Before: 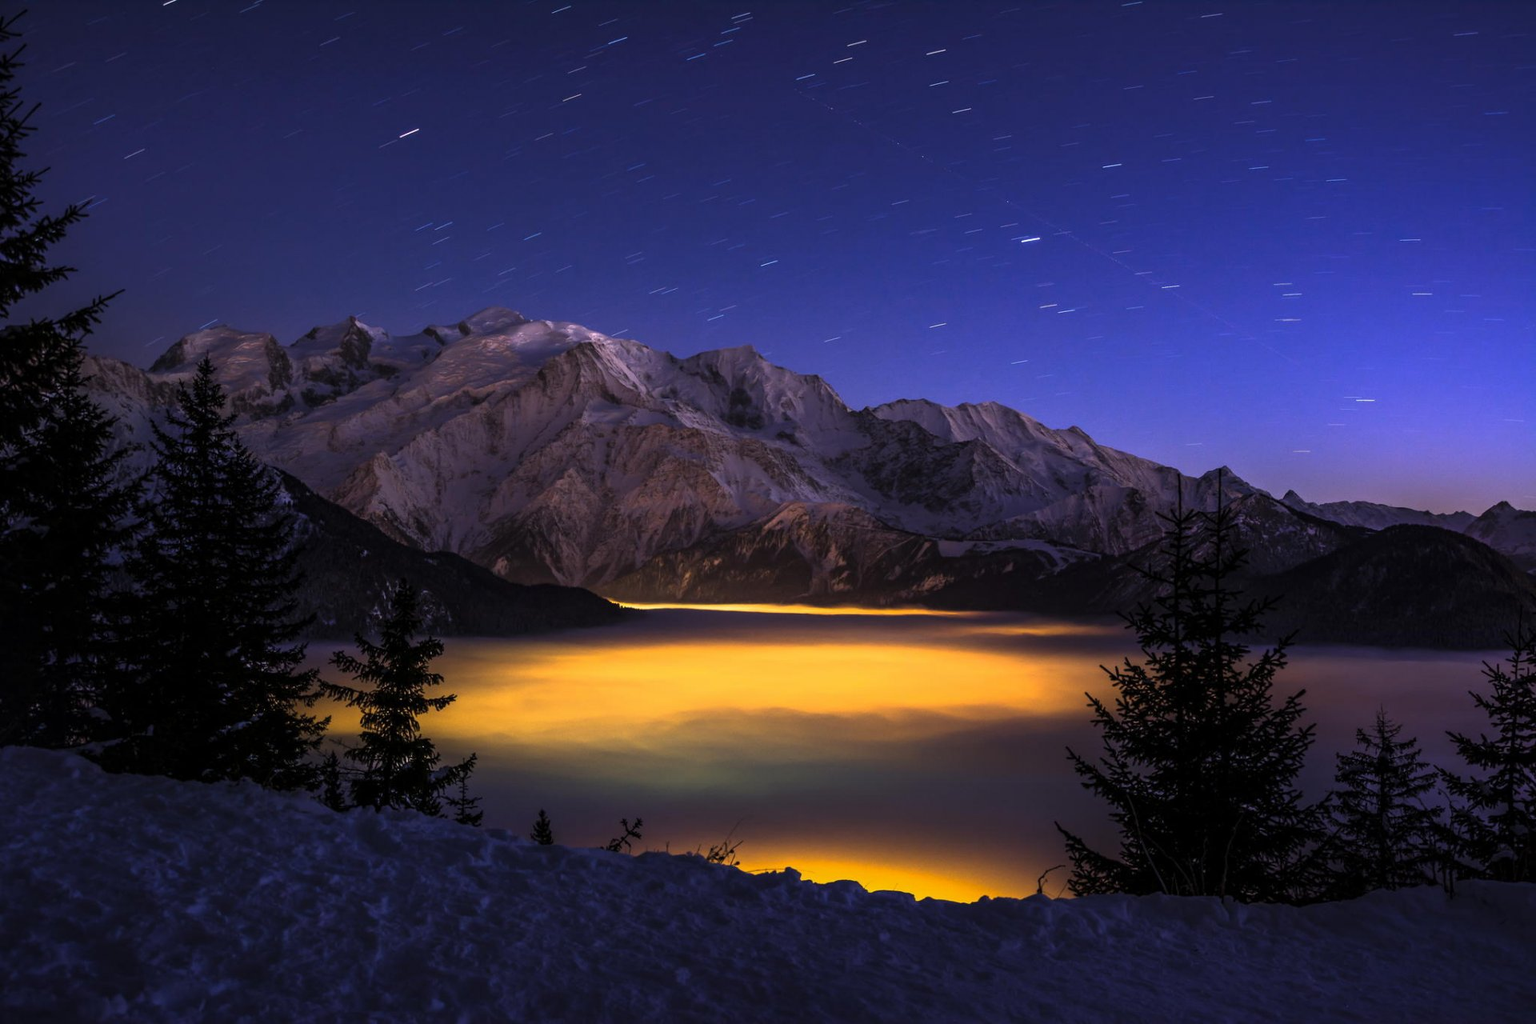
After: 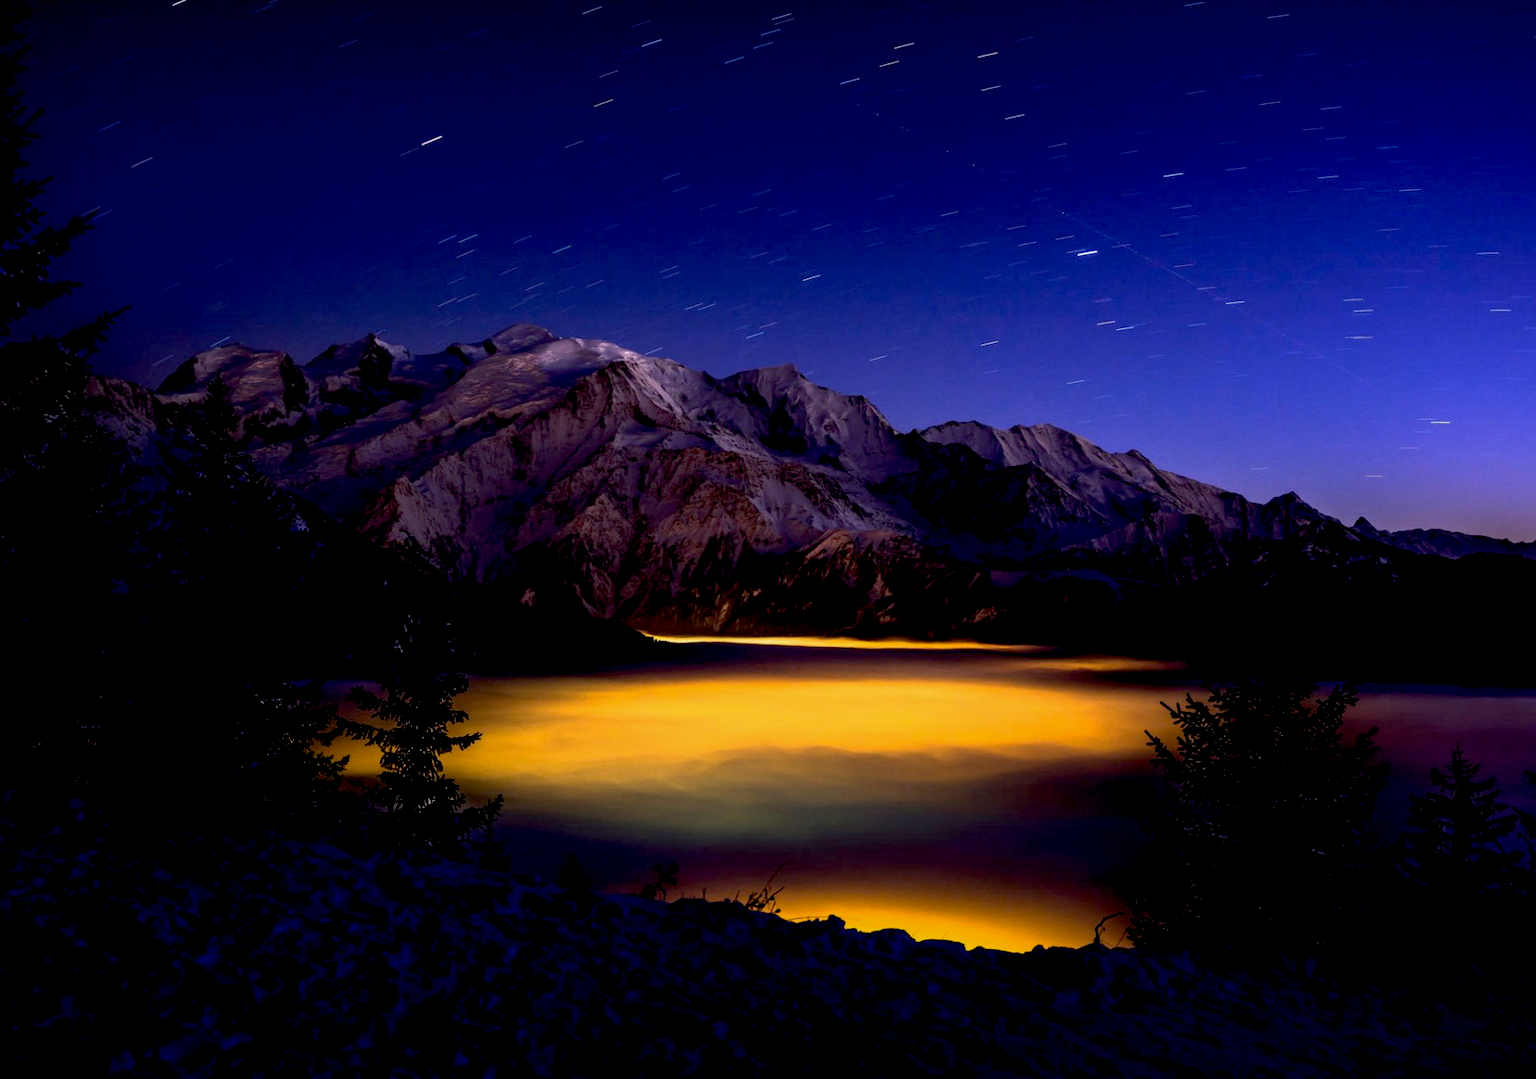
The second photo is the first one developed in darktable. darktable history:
crop and rotate: right 5.167%
exposure: black level correction 0.029, exposure -0.073 EV, compensate highlight preservation false
